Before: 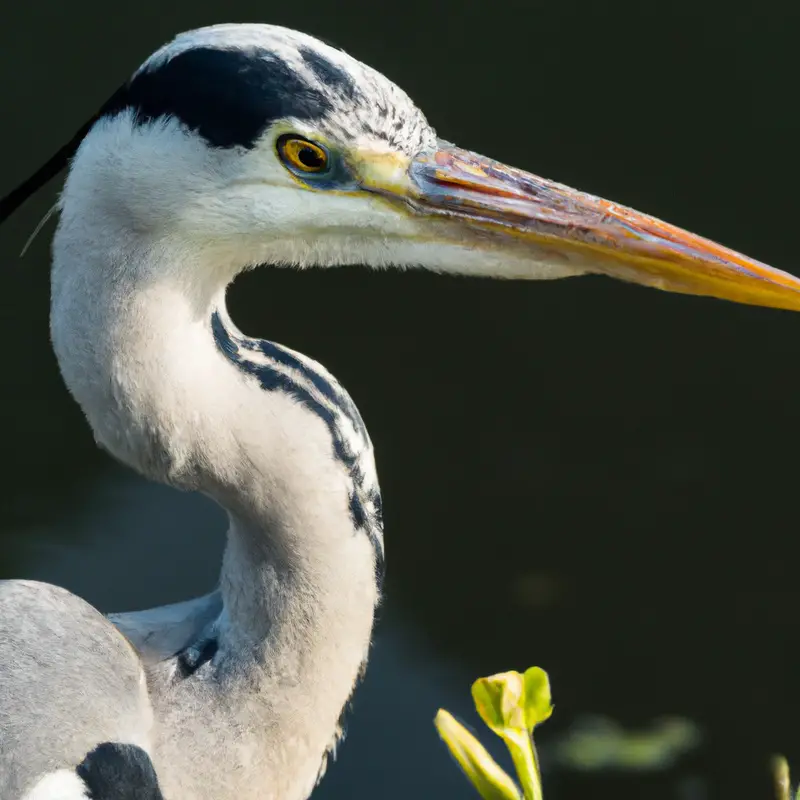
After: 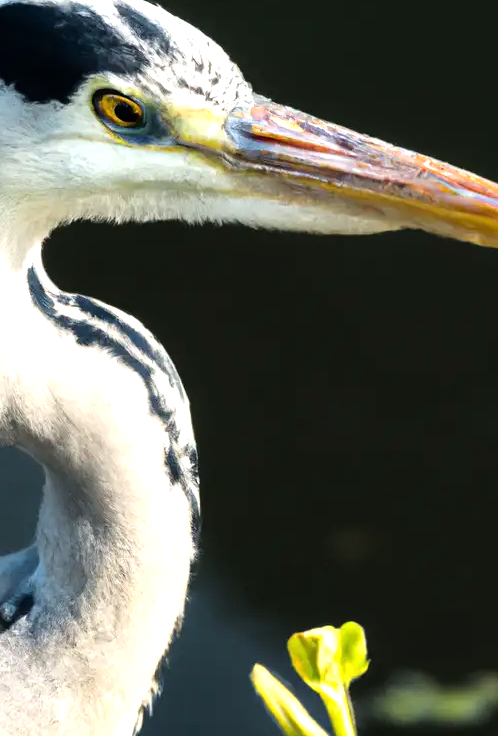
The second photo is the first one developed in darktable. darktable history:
crop and rotate: left 23.147%, top 5.632%, right 14.539%, bottom 2.352%
tone equalizer: -8 EV -0.733 EV, -7 EV -0.676 EV, -6 EV -0.621 EV, -5 EV -0.421 EV, -3 EV 0.401 EV, -2 EV 0.6 EV, -1 EV 0.682 EV, +0 EV 0.719 EV
